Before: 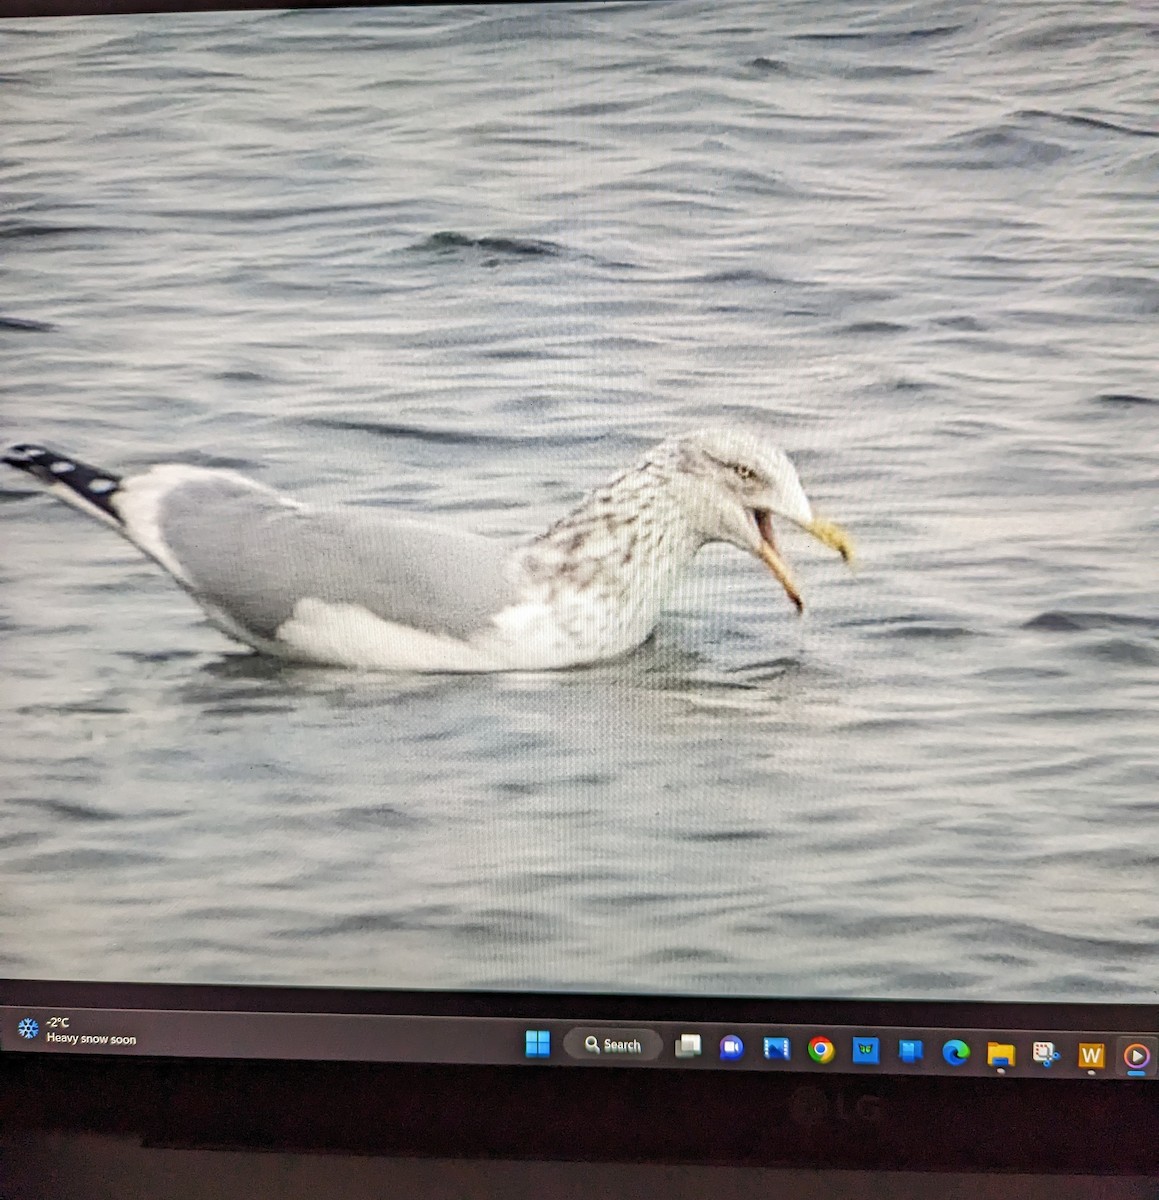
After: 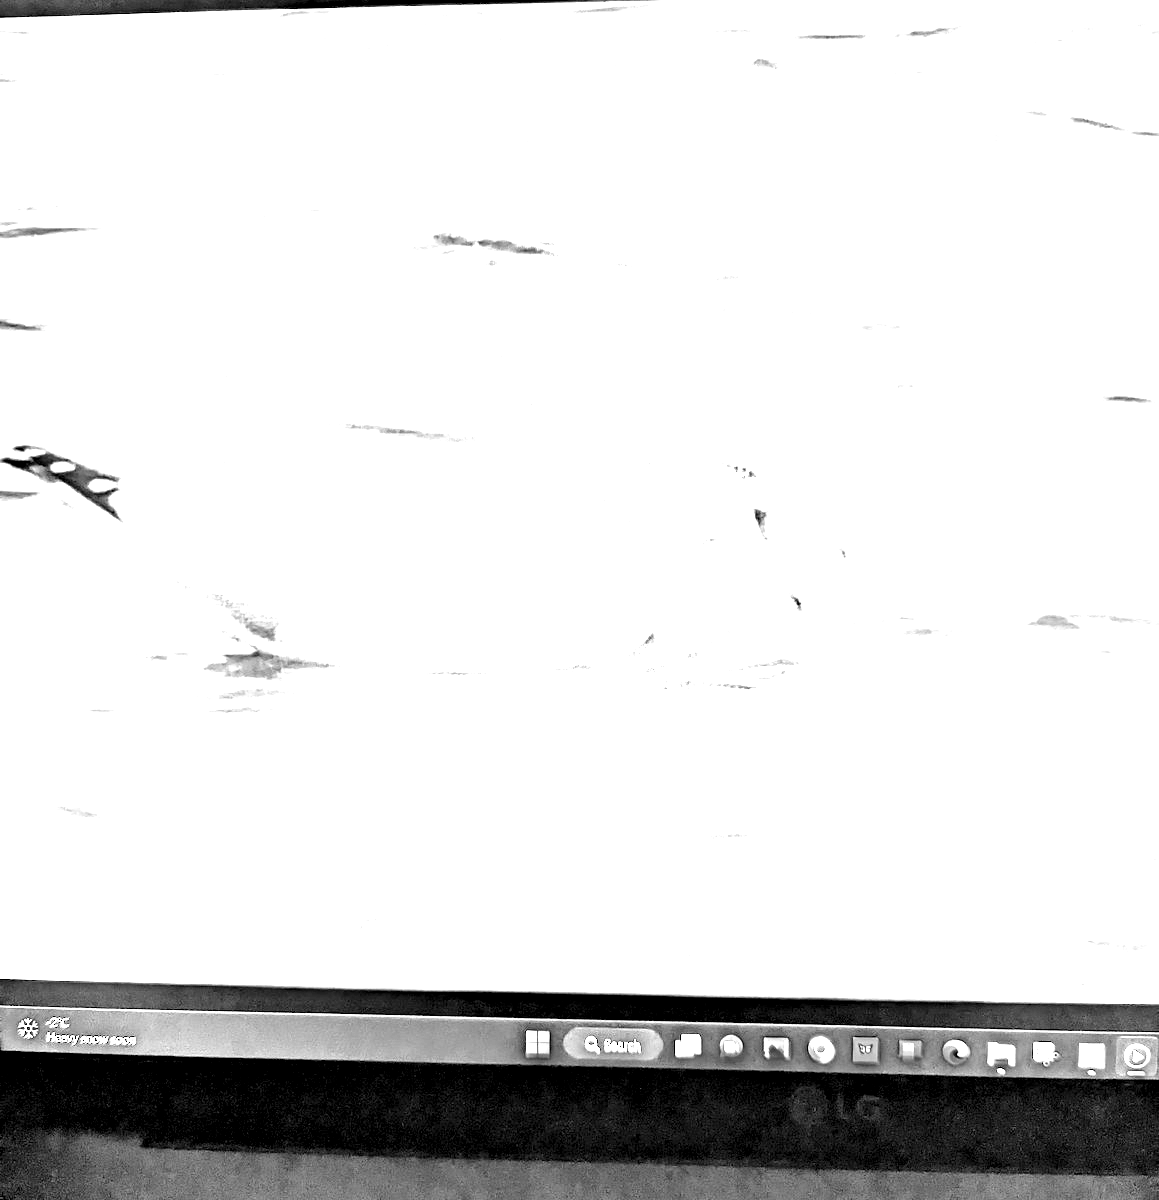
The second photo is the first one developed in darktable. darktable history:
white balance: red 2.421, blue 1.533
exposure: black level correction -0.023, exposure 1.397 EV, compensate highlight preservation false
base curve: curves: ch0 [(0, 0.007) (0.028, 0.063) (0.121, 0.311) (0.46, 0.743) (0.859, 0.957) (1, 1)], preserve colors none
monochrome: size 3.1
color correction: highlights a* 1.12, highlights b* 24.26, shadows a* 15.58, shadows b* 24.26
zone system: zone [-1 ×6, 0.602, -1 ×18]
color zones: curves: ch0 [(0, 0.465) (0.092, 0.596) (0.289, 0.464) (0.429, 0.453) (0.571, 0.464) (0.714, 0.455) (0.857, 0.462) (1, 0.465)]
levels: levels [0.514, 0.759, 1]
